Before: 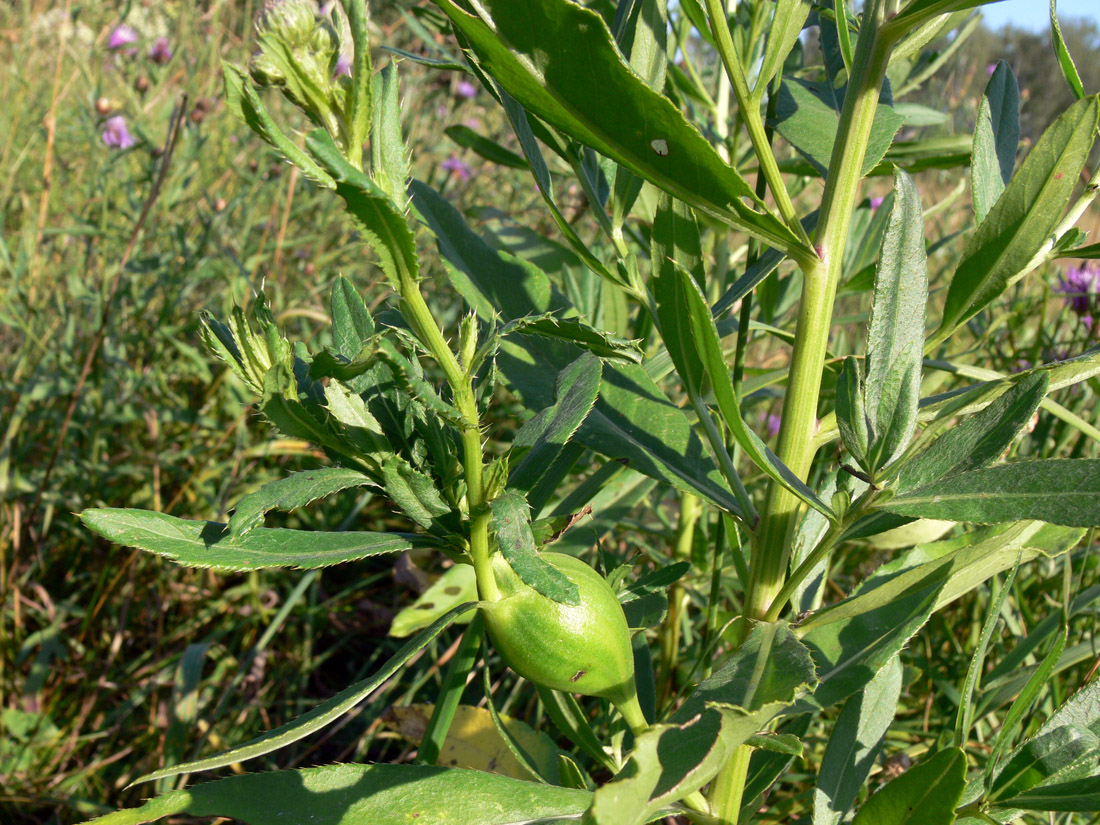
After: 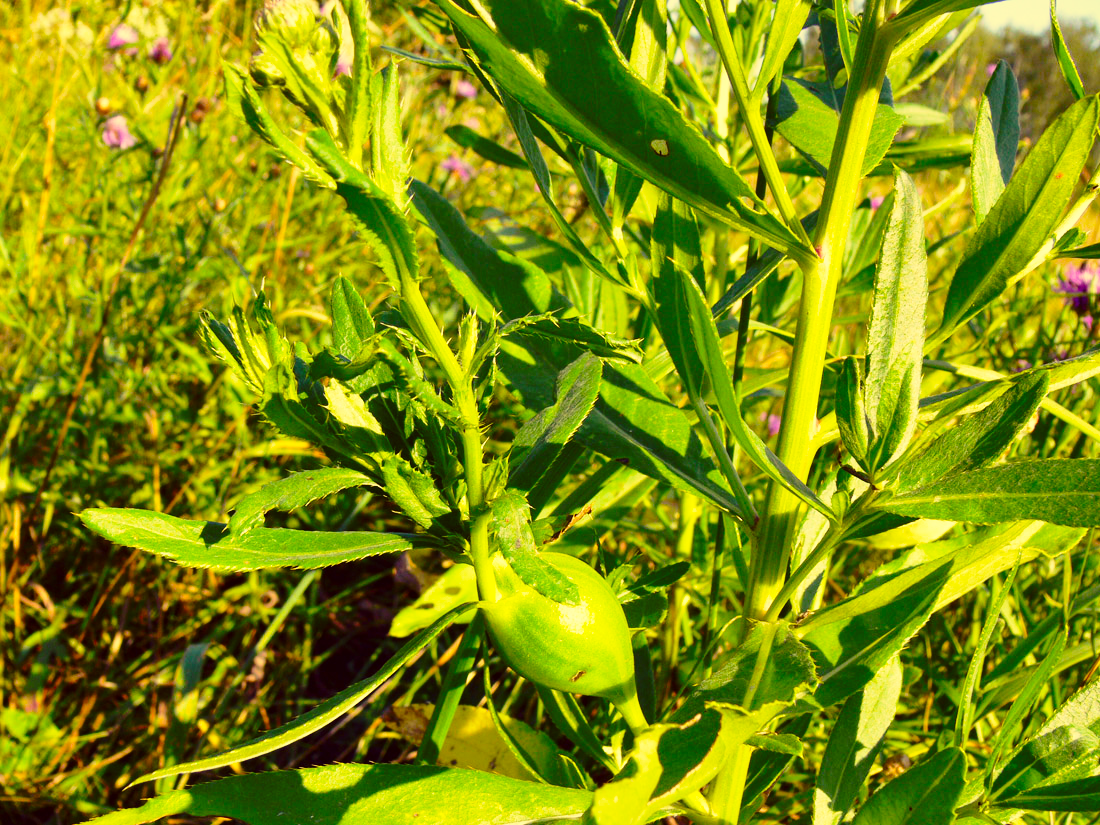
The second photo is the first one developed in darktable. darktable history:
color balance rgb: linear chroma grading › shadows -7.585%, linear chroma grading › global chroma 9.859%, perceptual saturation grading › global saturation 19.31%, global vibrance 20%
base curve: curves: ch0 [(0, 0) (0.028, 0.03) (0.121, 0.232) (0.46, 0.748) (0.859, 0.968) (1, 1)], preserve colors none
color correction: highlights a* -0.426, highlights b* 39.67, shadows a* 9.48, shadows b* -0.485
shadows and highlights: soften with gaussian
